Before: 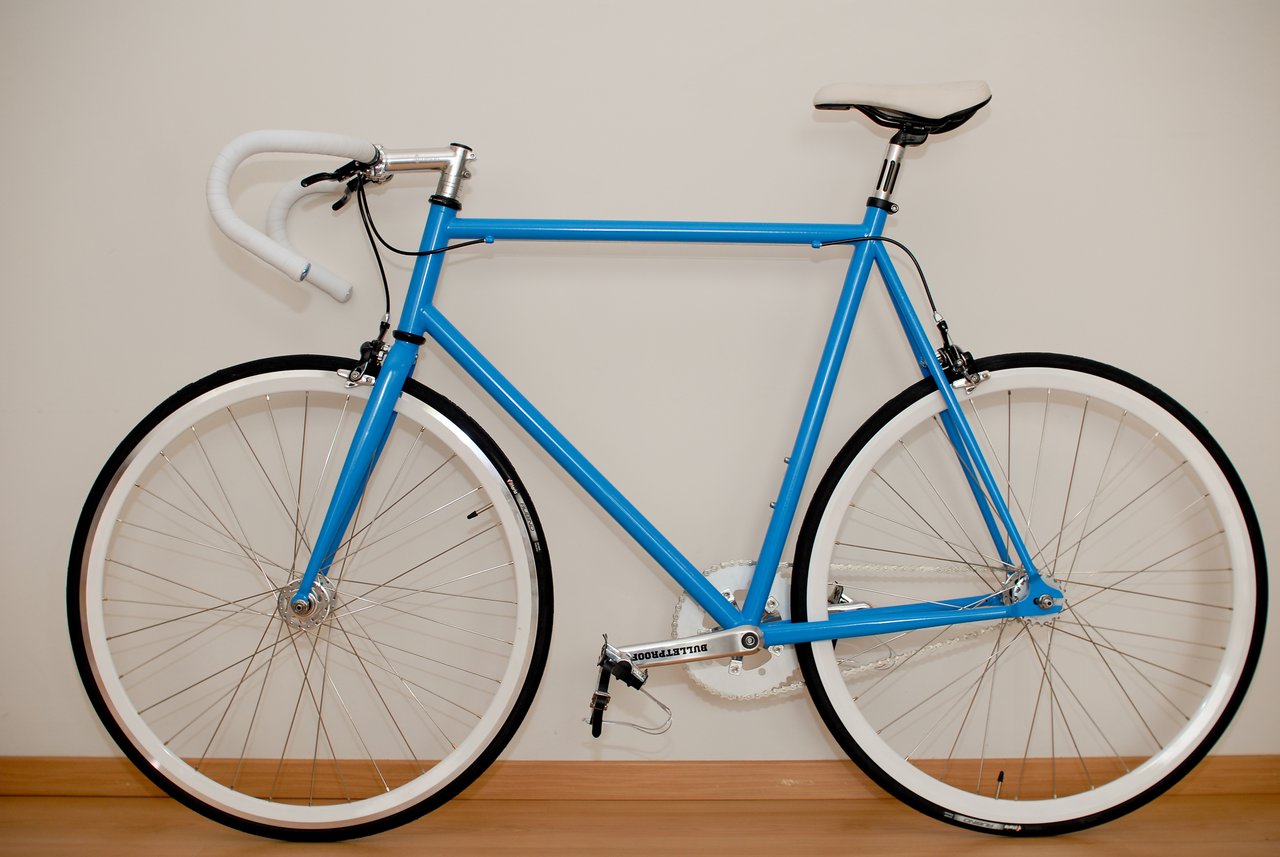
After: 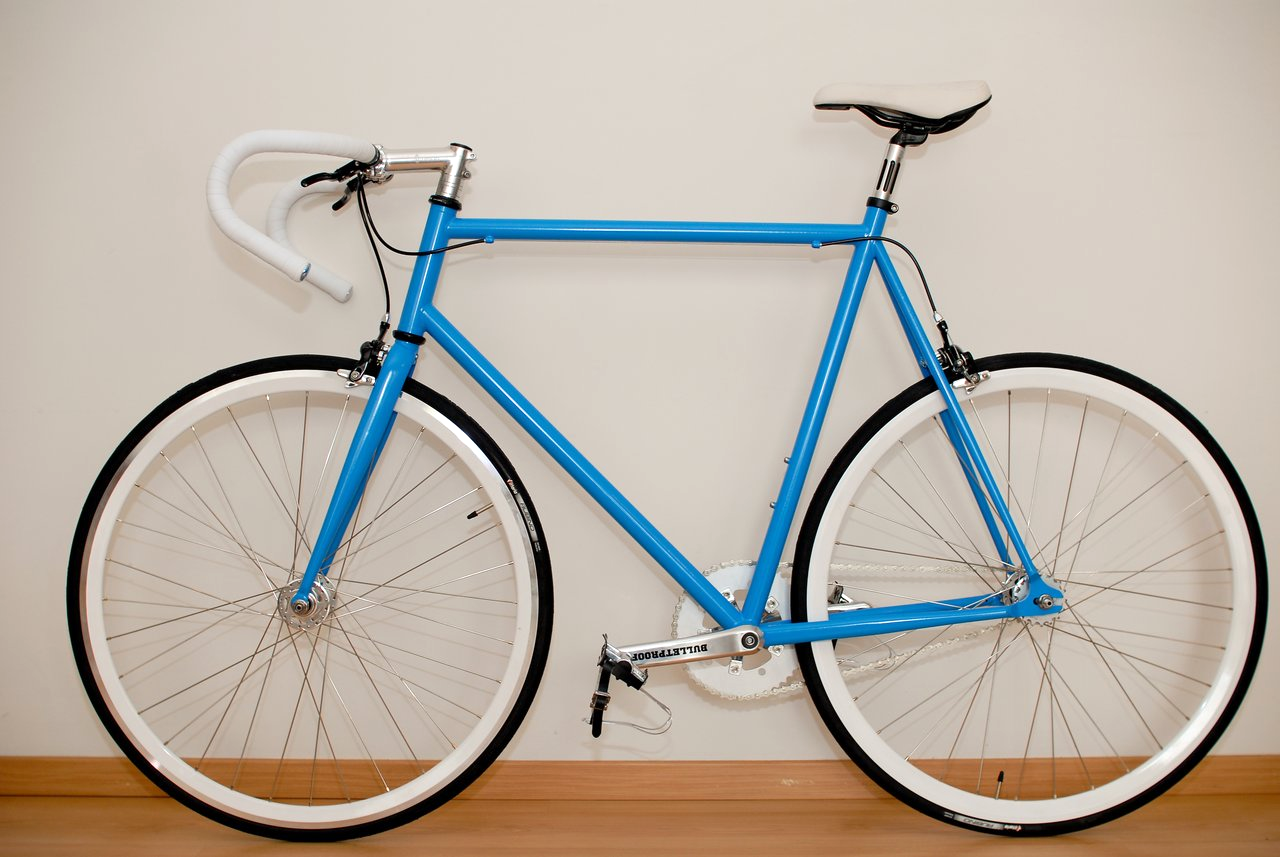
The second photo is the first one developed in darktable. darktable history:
exposure: exposure 0.2 EV, compensate highlight preservation false
color balance: mode lift, gamma, gain (sRGB)
